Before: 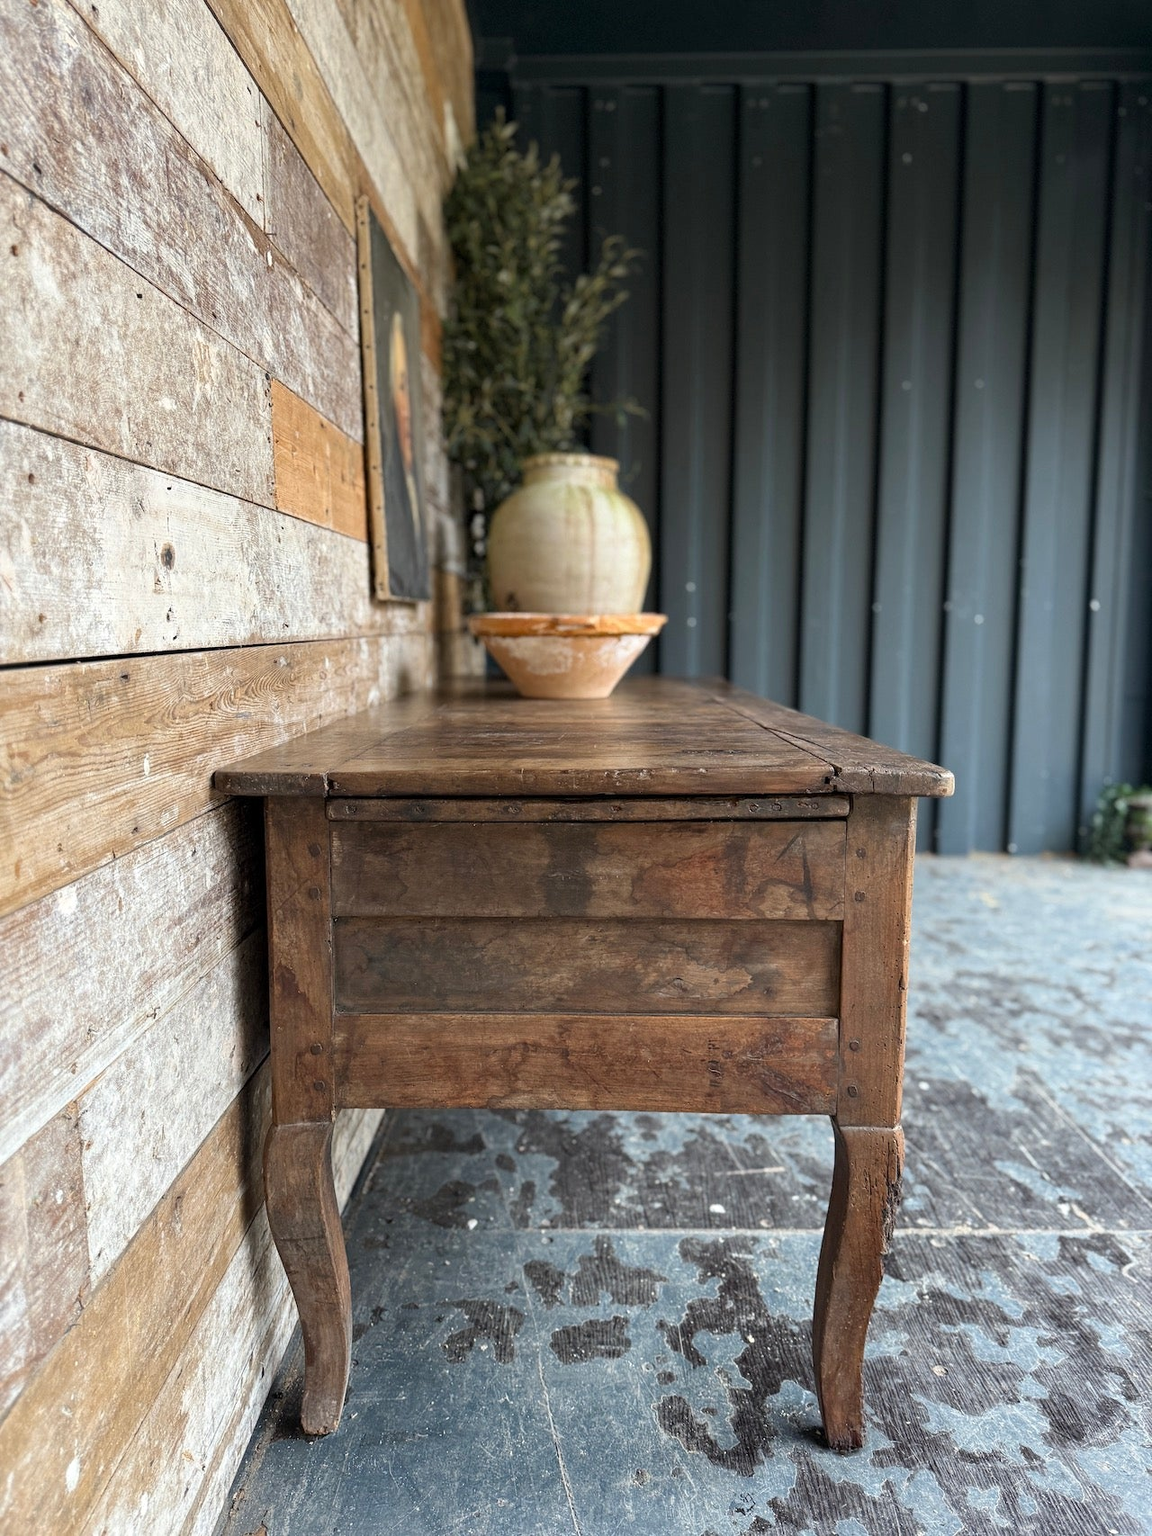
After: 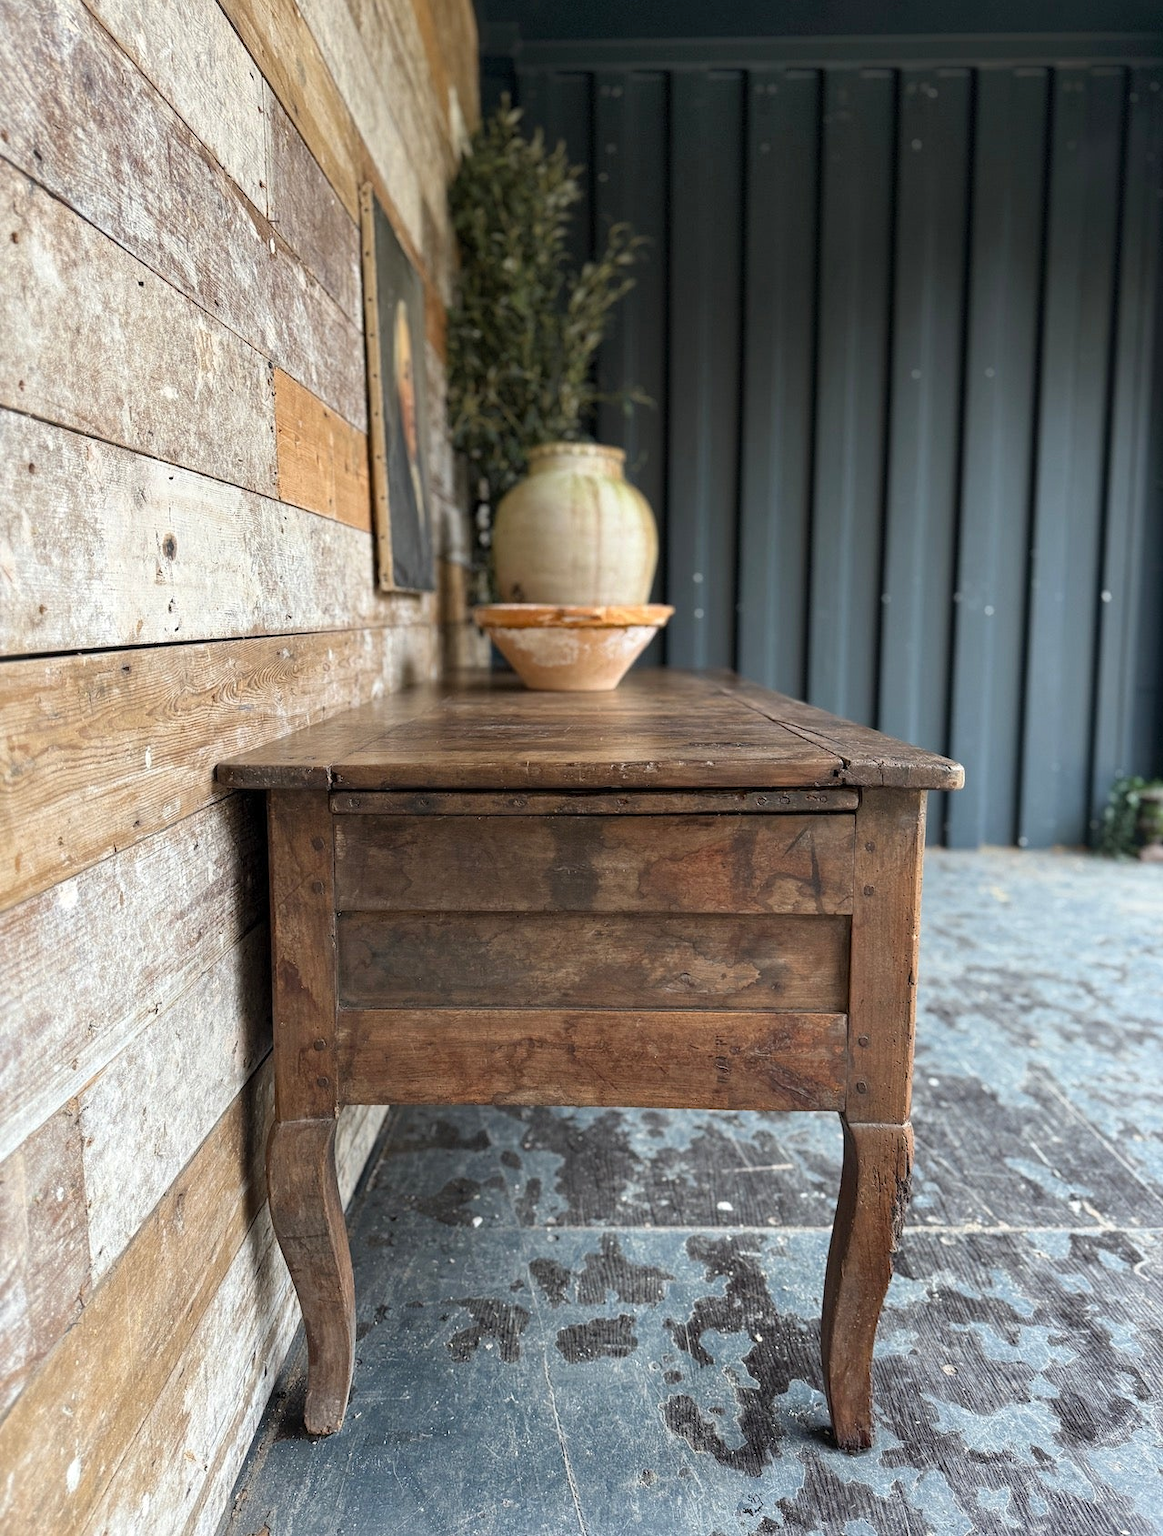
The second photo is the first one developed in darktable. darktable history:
crop: top 1.049%, right 0.001%
shadows and highlights: shadows 62.66, white point adjustment 0.37, highlights -34.44, compress 83.82%
